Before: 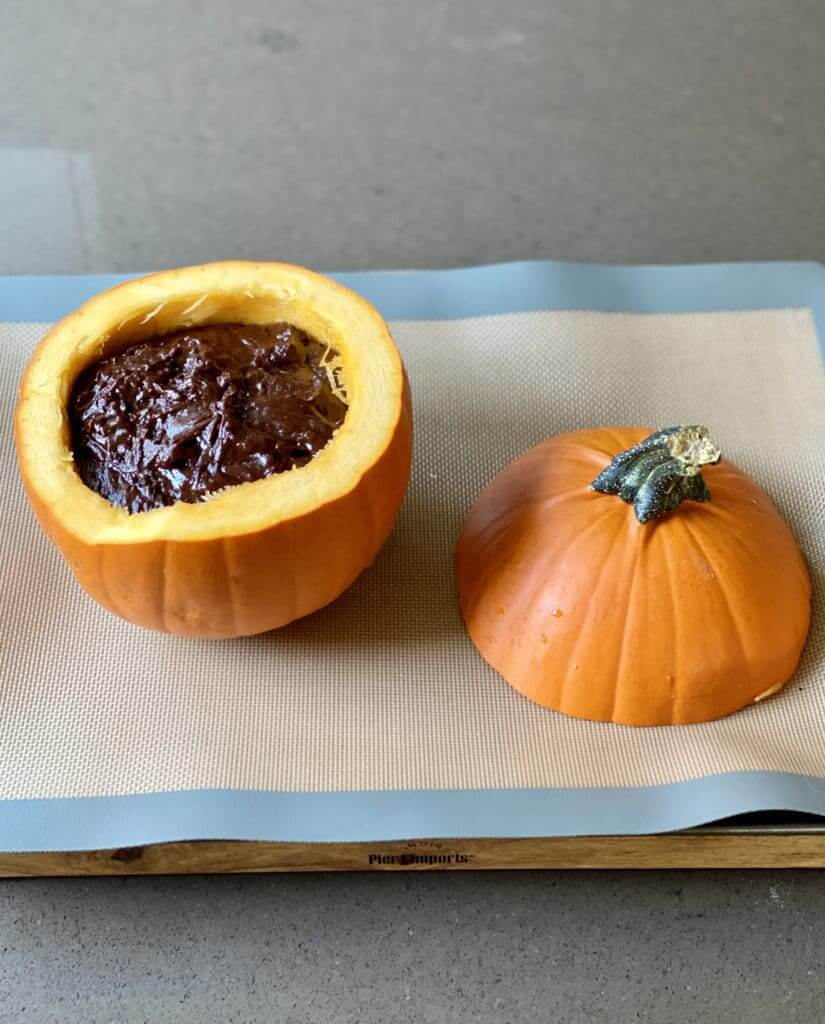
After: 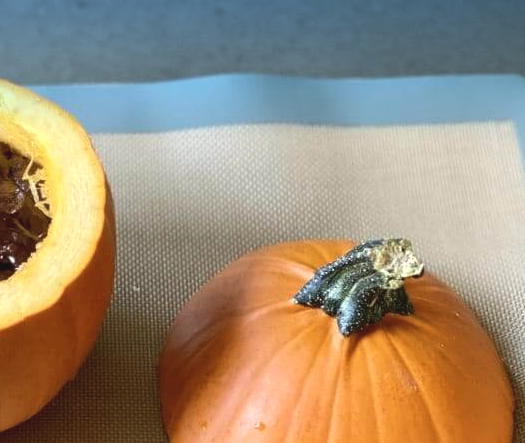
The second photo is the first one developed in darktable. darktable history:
graduated density: density 2.02 EV, hardness 44%, rotation 0.374°, offset 8.21, hue 208.8°, saturation 97%
tone equalizer: -8 EV -0.417 EV, -7 EV -0.389 EV, -6 EV -0.333 EV, -5 EV -0.222 EV, -3 EV 0.222 EV, -2 EV 0.333 EV, -1 EV 0.389 EV, +0 EV 0.417 EV, edges refinement/feathering 500, mask exposure compensation -1.57 EV, preserve details no
exposure: compensate highlight preservation false
crop: left 36.005%, top 18.293%, right 0.31%, bottom 38.444%
contrast brightness saturation: contrast -0.1, saturation -0.1
